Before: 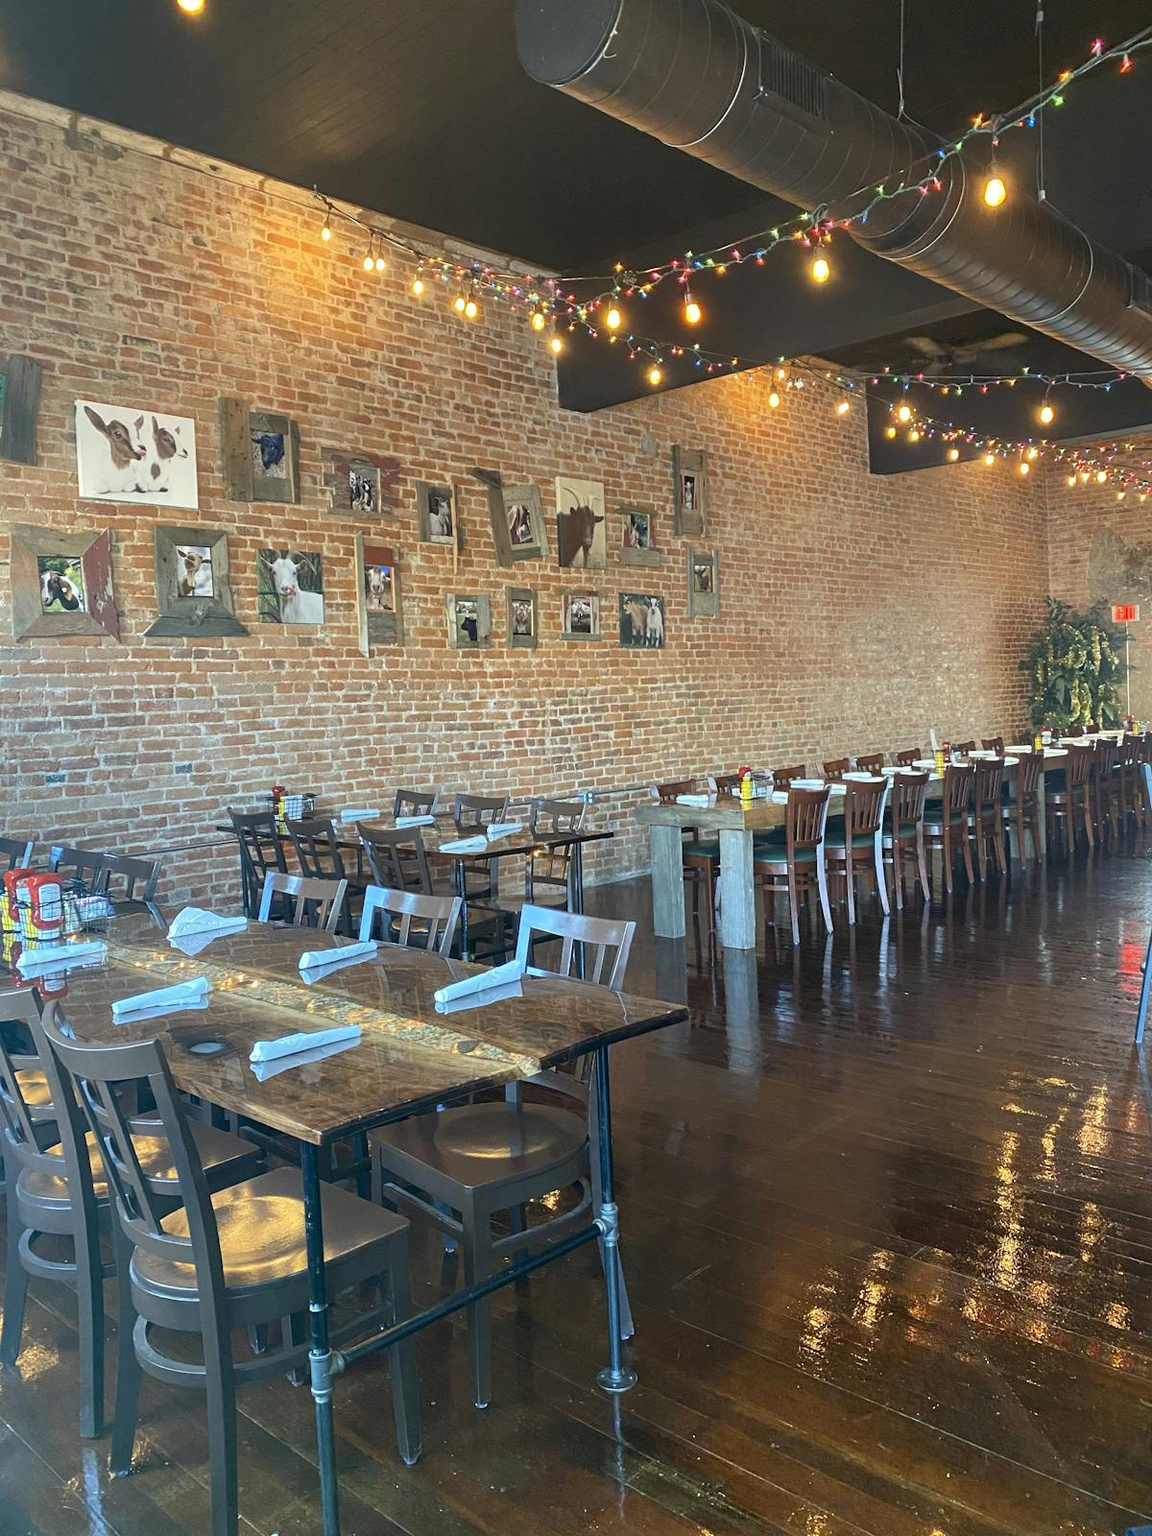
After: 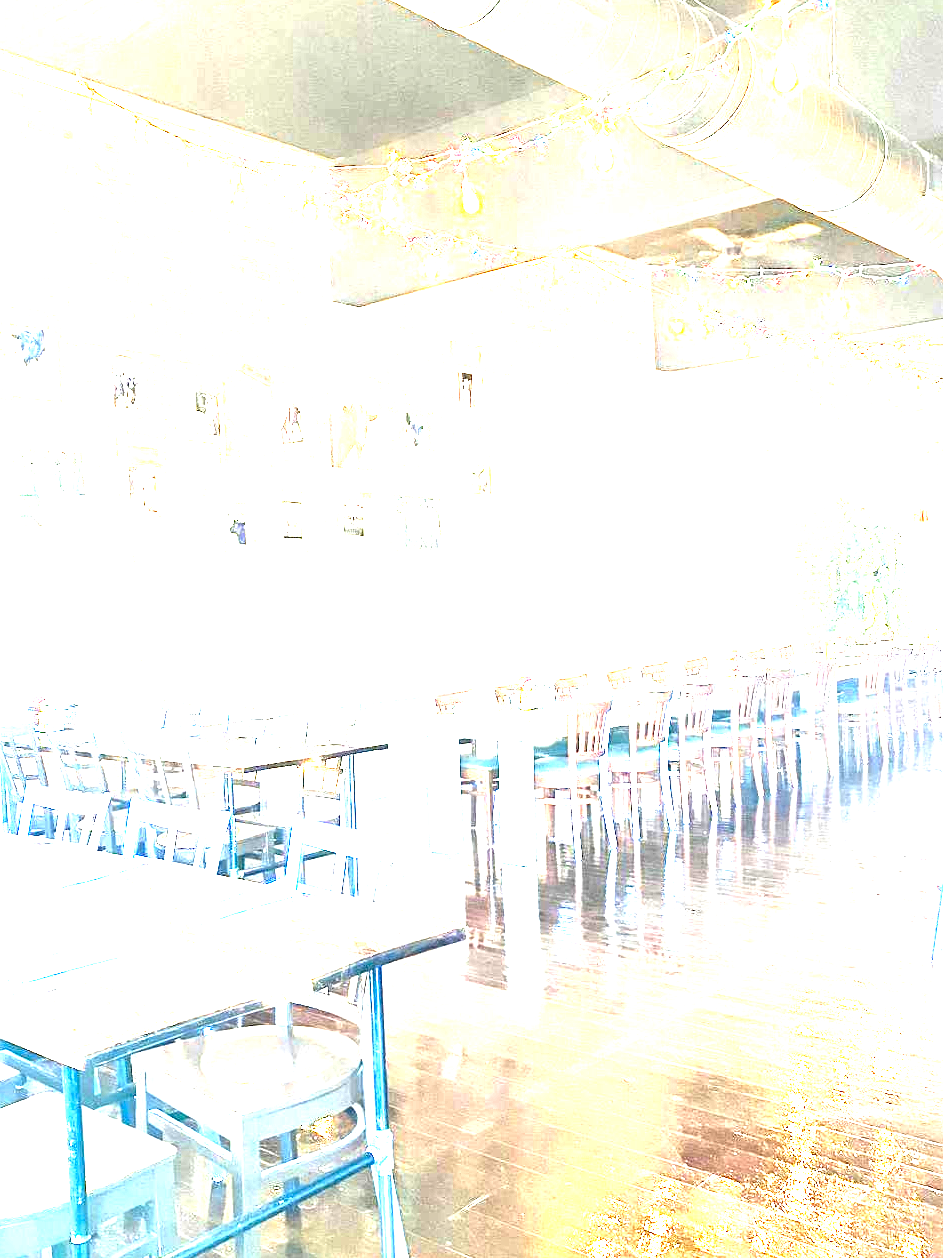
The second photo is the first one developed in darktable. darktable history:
local contrast: mode bilateral grid, contrast 29, coarseness 25, midtone range 0.2
exposure: black level correction 0, exposure 4.042 EV, compensate exposure bias true, compensate highlight preservation false
crop and rotate: left 20.995%, top 7.739%, right 0.413%, bottom 13.578%
tone equalizer: -8 EV -0.711 EV, -7 EV -0.698 EV, -6 EV -0.628 EV, -5 EV -0.401 EV, -3 EV 0.371 EV, -2 EV 0.6 EV, -1 EV 0.674 EV, +0 EV 0.729 EV
